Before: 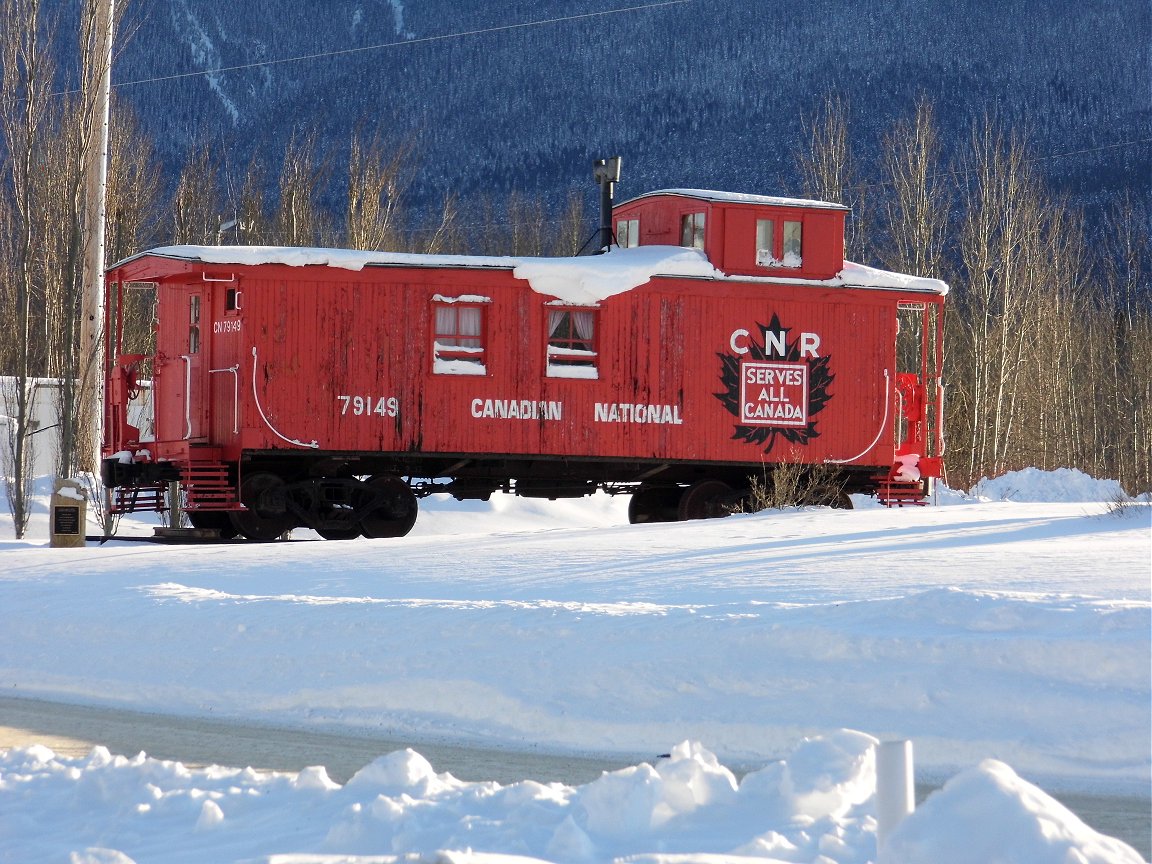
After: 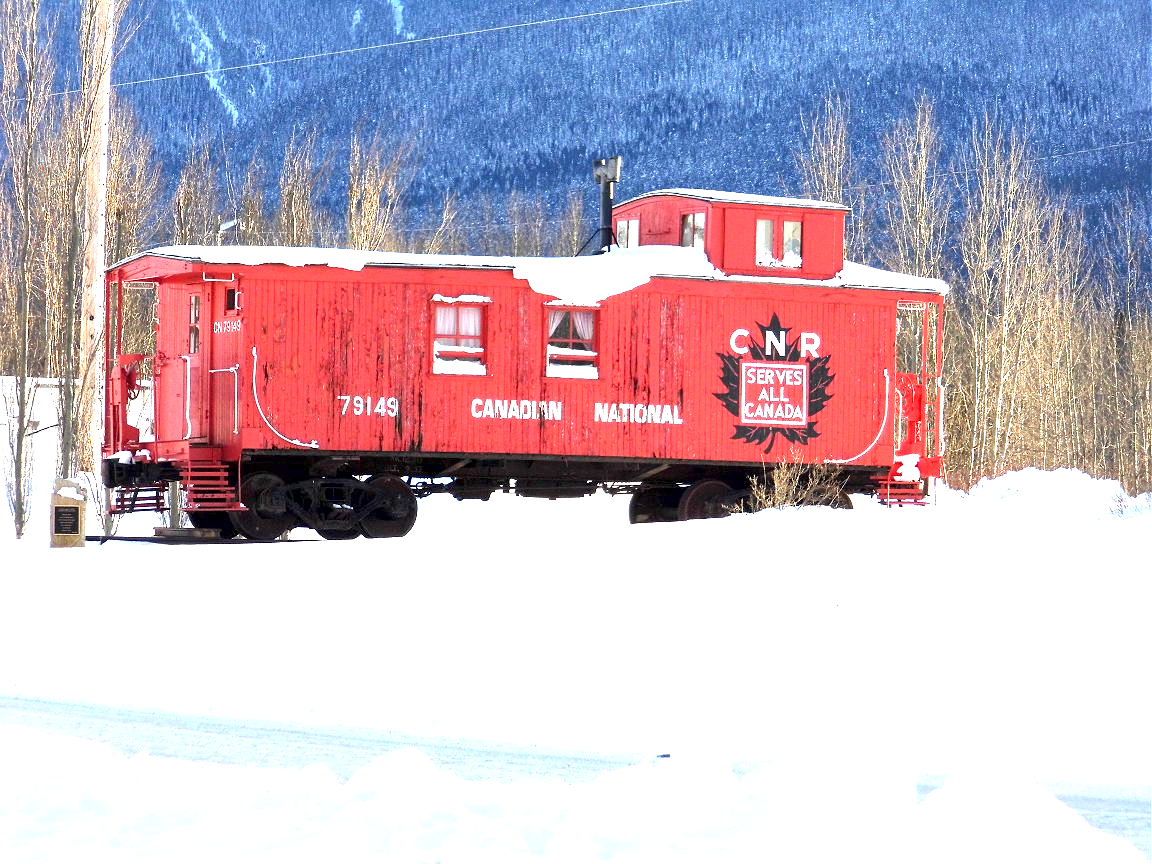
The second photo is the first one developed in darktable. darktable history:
exposure: black level correction 0.001, exposure 1.852 EV, compensate exposure bias true, compensate highlight preservation false
local contrast: mode bilateral grid, contrast 19, coarseness 51, detail 128%, midtone range 0.2
